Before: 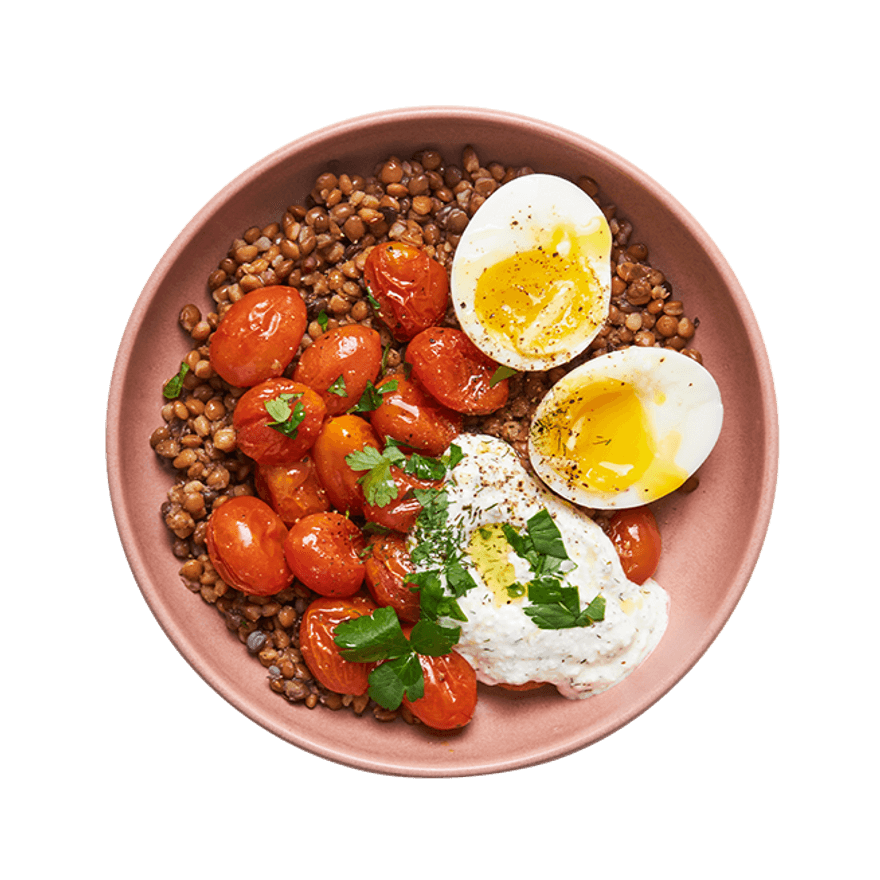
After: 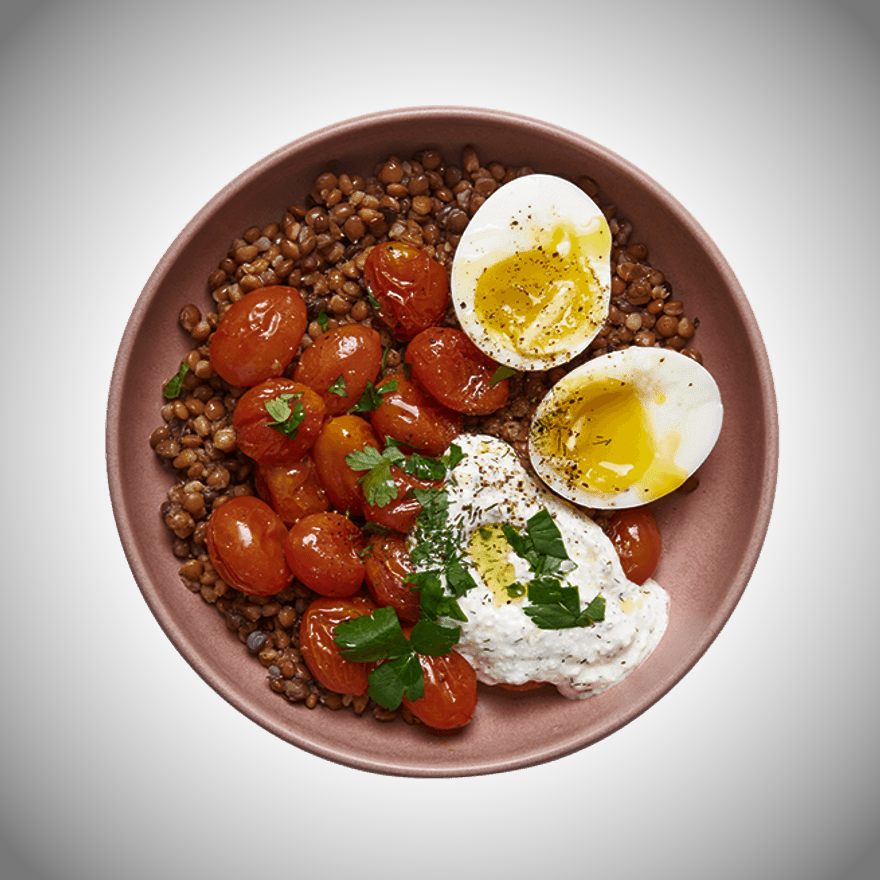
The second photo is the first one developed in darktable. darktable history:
vignetting: fall-off start 67.5%, fall-off radius 67.23%, brightness -0.813, automatic ratio true
rgb curve: curves: ch0 [(0, 0) (0.415, 0.237) (1, 1)]
